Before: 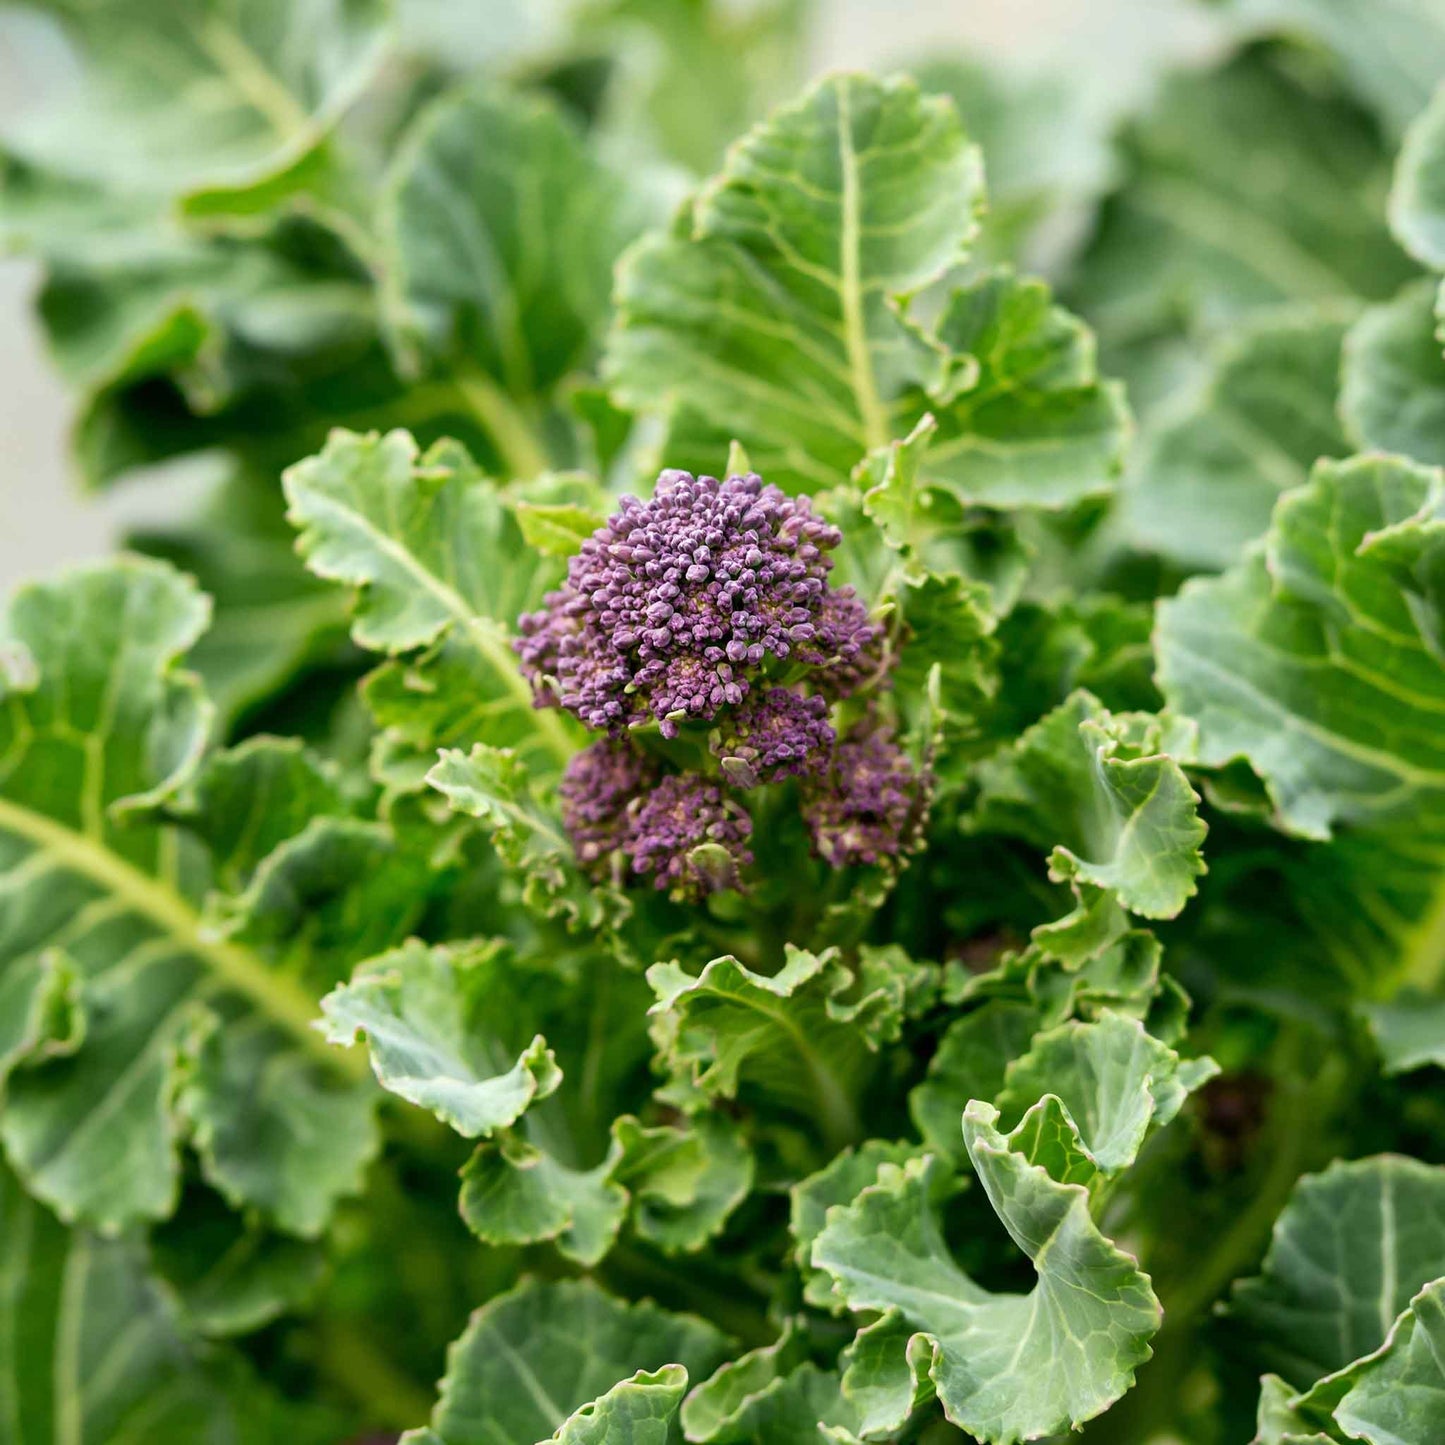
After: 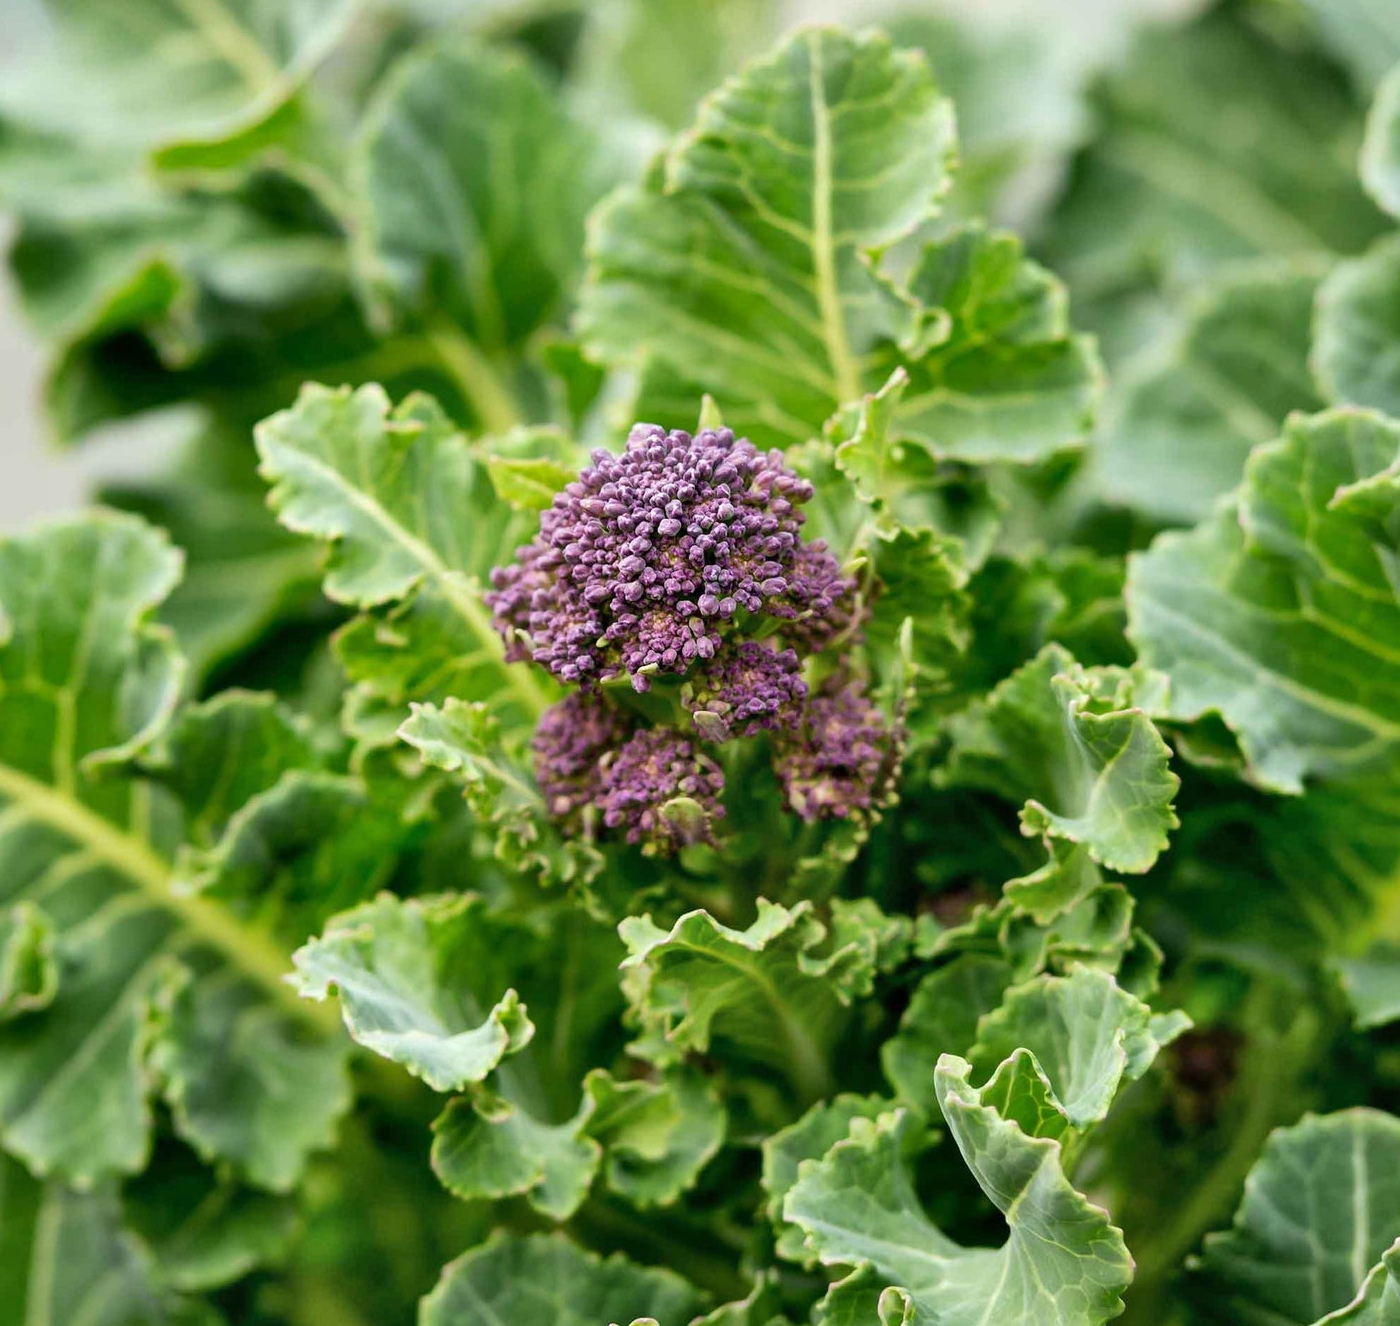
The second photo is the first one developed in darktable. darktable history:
shadows and highlights: shadows 75, highlights -25, soften with gaussian
crop: left 1.964%, top 3.251%, right 1.122%, bottom 4.933%
